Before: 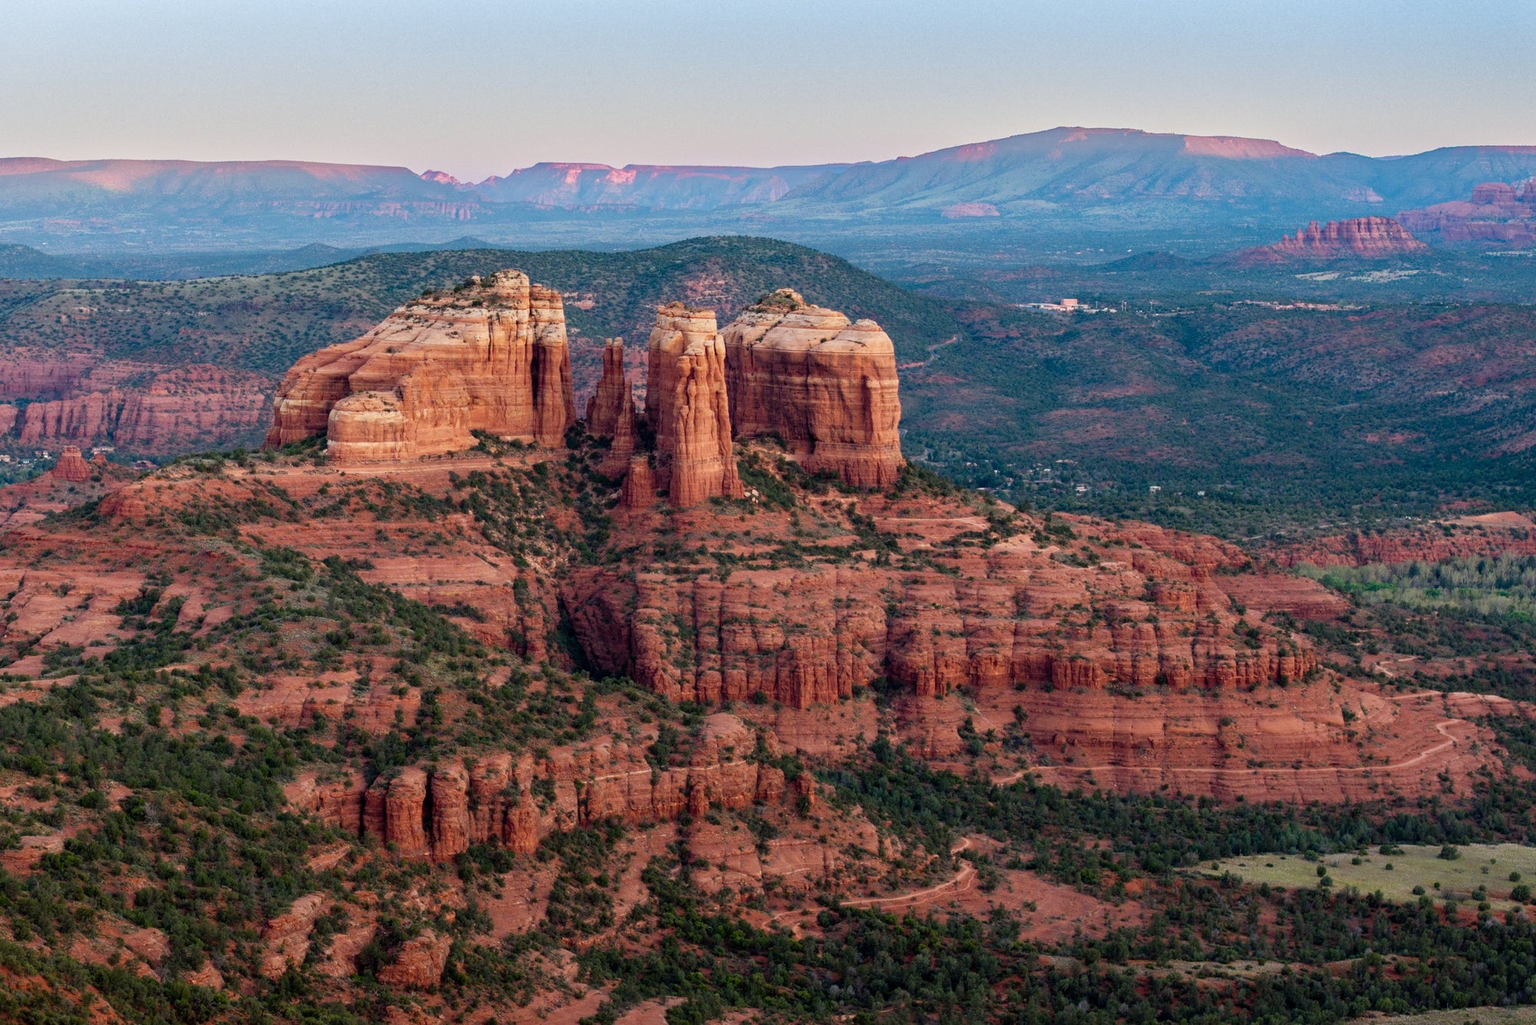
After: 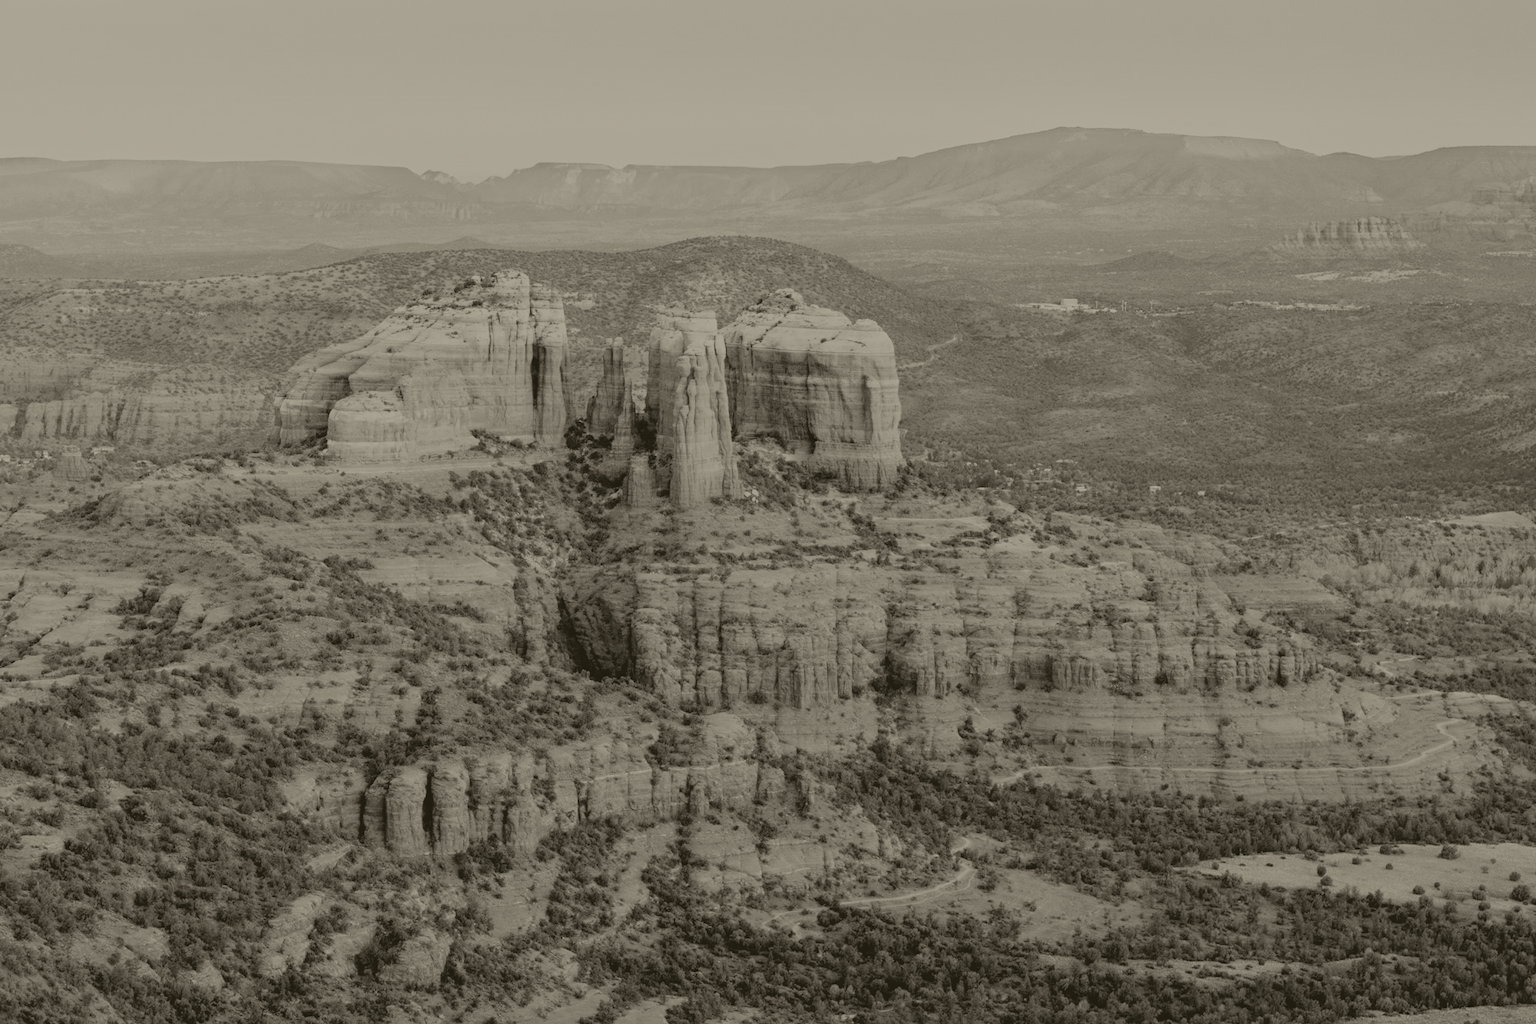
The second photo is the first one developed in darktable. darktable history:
filmic rgb: black relative exposure -7.65 EV, white relative exposure 4.56 EV, hardness 3.61
colorize: hue 41.44°, saturation 22%, source mix 60%, lightness 10.61%
exposure: black level correction 0.001, exposure 1.84 EV, compensate highlight preservation false
